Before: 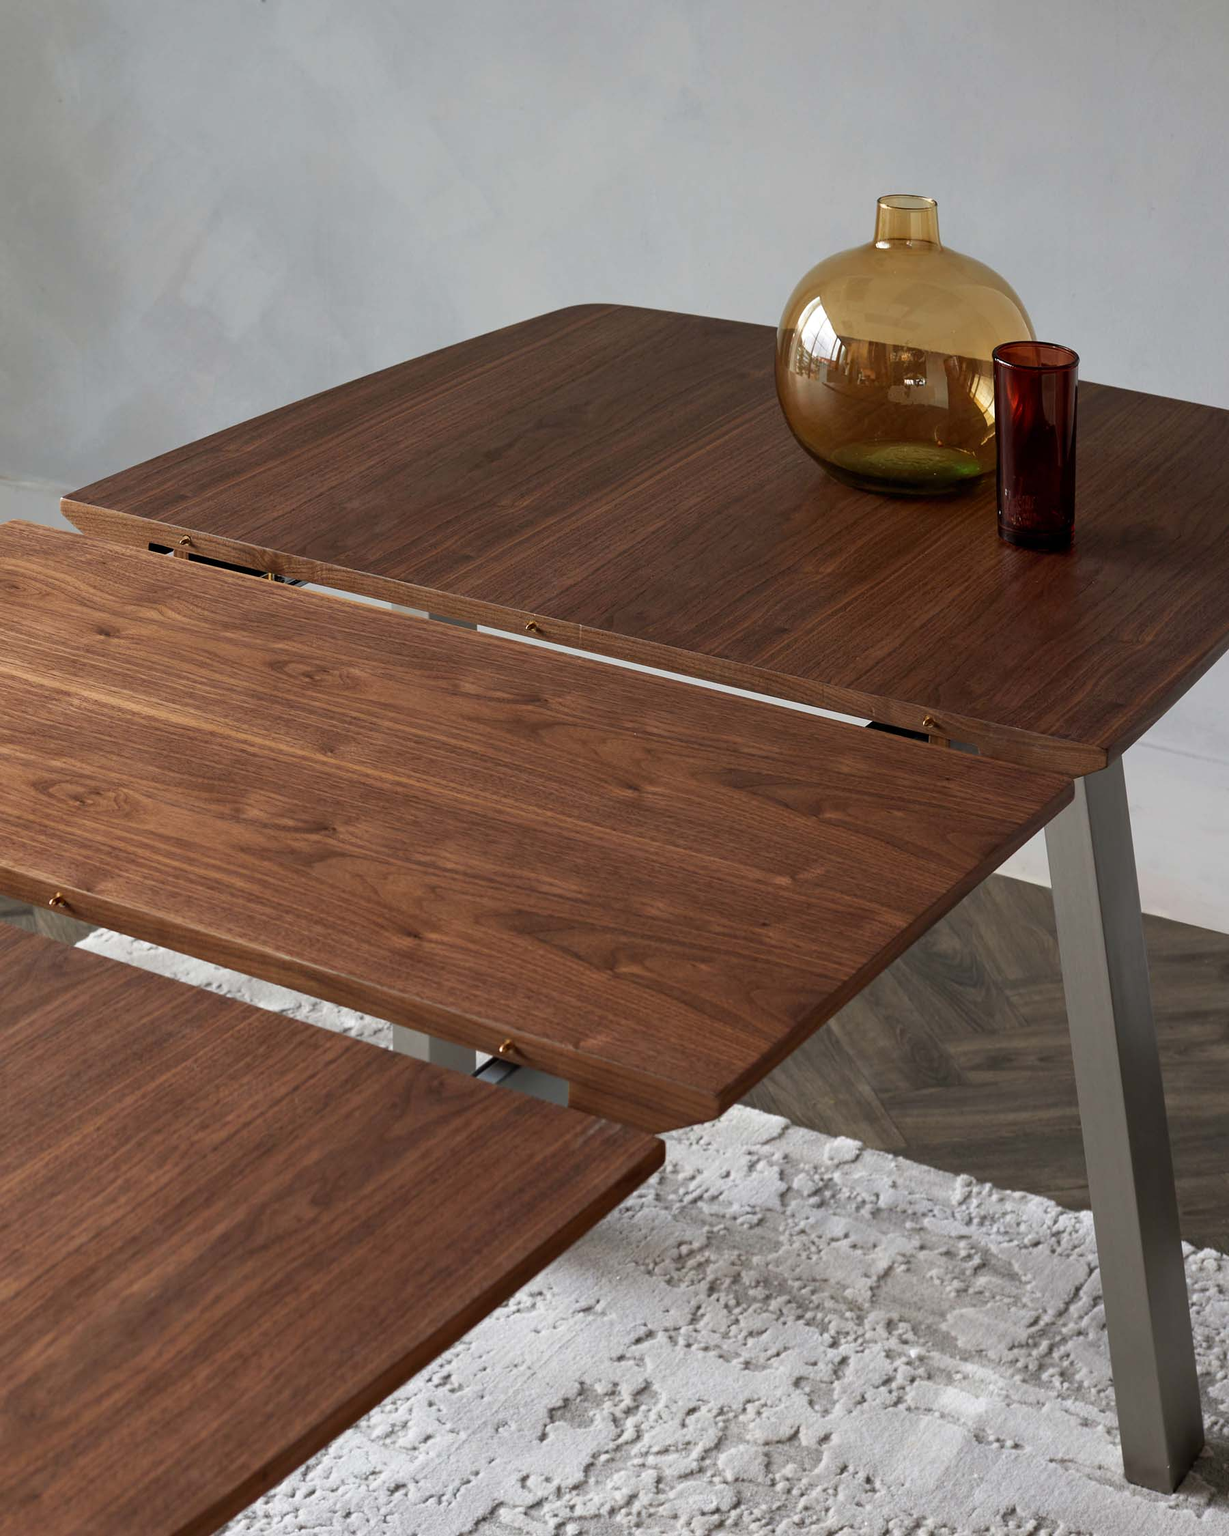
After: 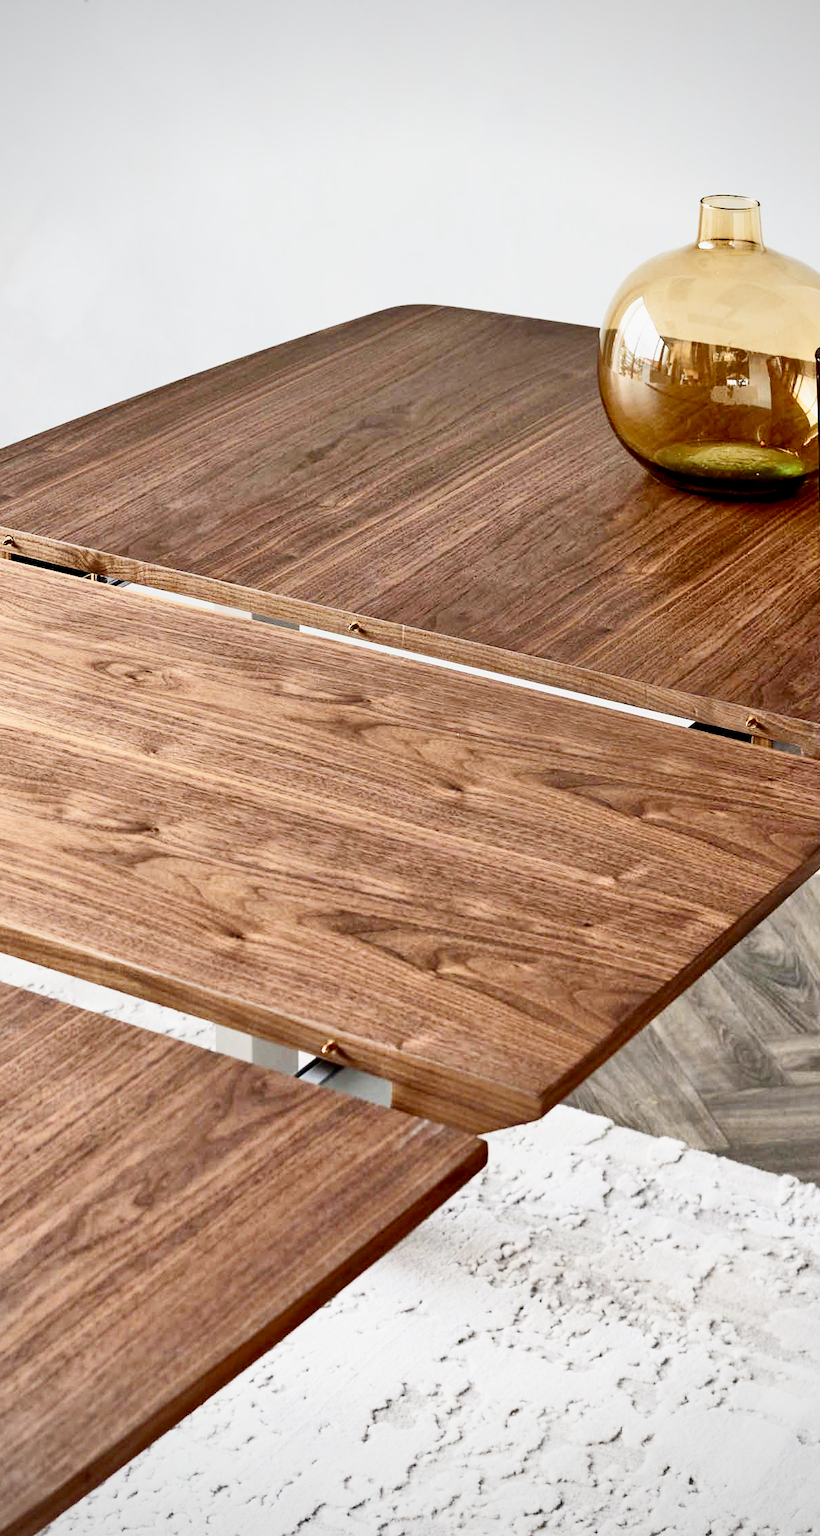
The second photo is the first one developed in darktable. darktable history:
crop and rotate: left 14.457%, right 18.762%
tone equalizer: -7 EV 0.144 EV, -6 EV 0.584 EV, -5 EV 1.12 EV, -4 EV 1.36 EV, -3 EV 1.14 EV, -2 EV 0.6 EV, -1 EV 0.147 EV
exposure: black level correction 0.001, exposure 1.118 EV, compensate highlight preservation false
vignetting: fall-off radius 60.96%
contrast brightness saturation: contrast 0.482, saturation -0.09
filmic rgb: black relative exposure -6.19 EV, white relative exposure 6.95 EV, hardness 2.26, preserve chrominance no, color science v4 (2020), type of noise poissonian
